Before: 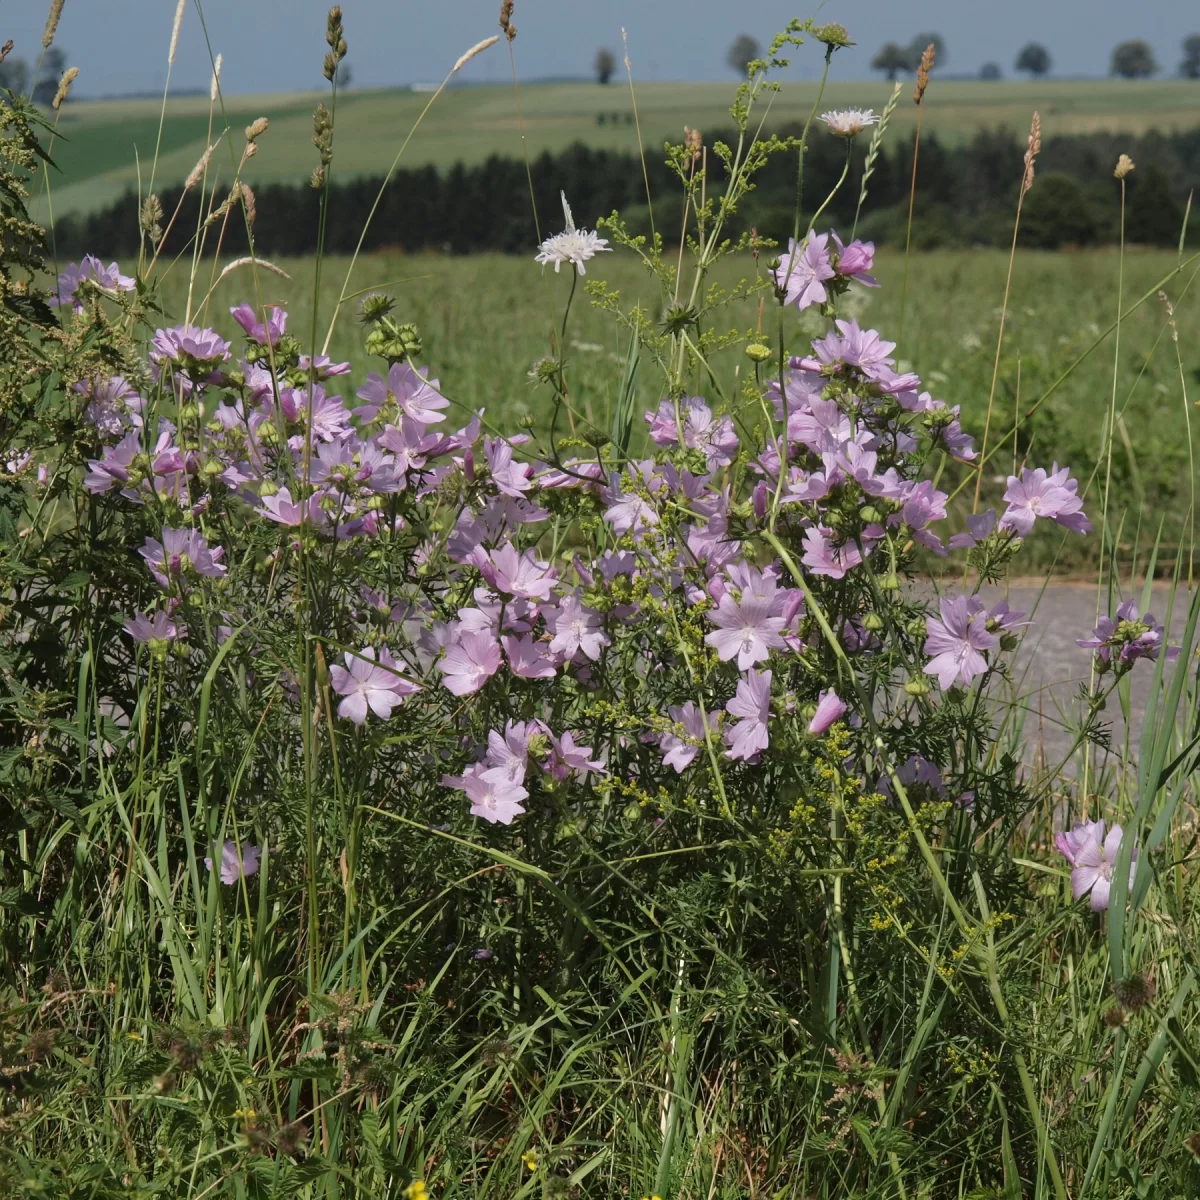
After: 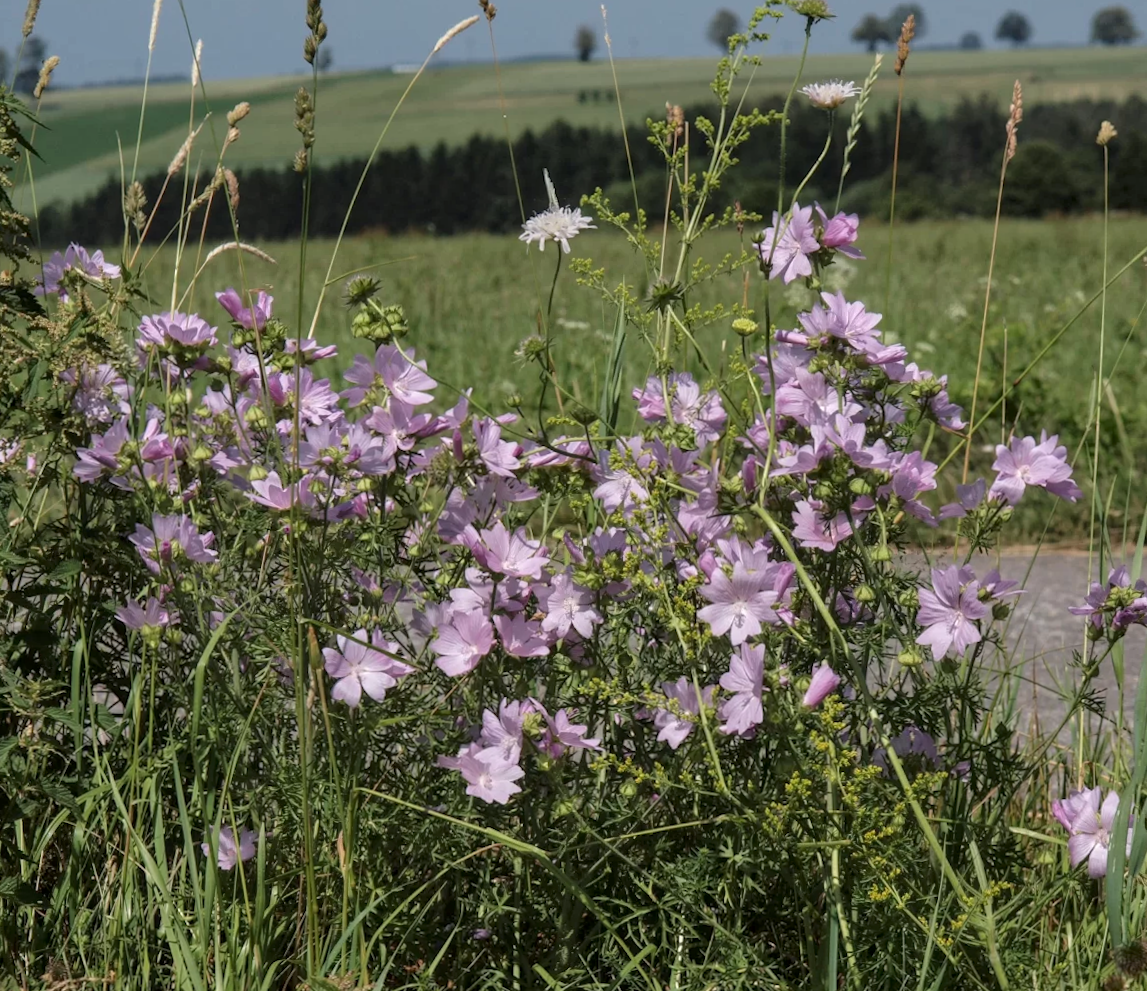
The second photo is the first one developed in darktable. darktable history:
crop and rotate: angle 0.2°, left 0.275%, right 3.127%, bottom 14.18%
white balance: emerald 1
local contrast: on, module defaults
rotate and perspective: rotation -1°, crop left 0.011, crop right 0.989, crop top 0.025, crop bottom 0.975
